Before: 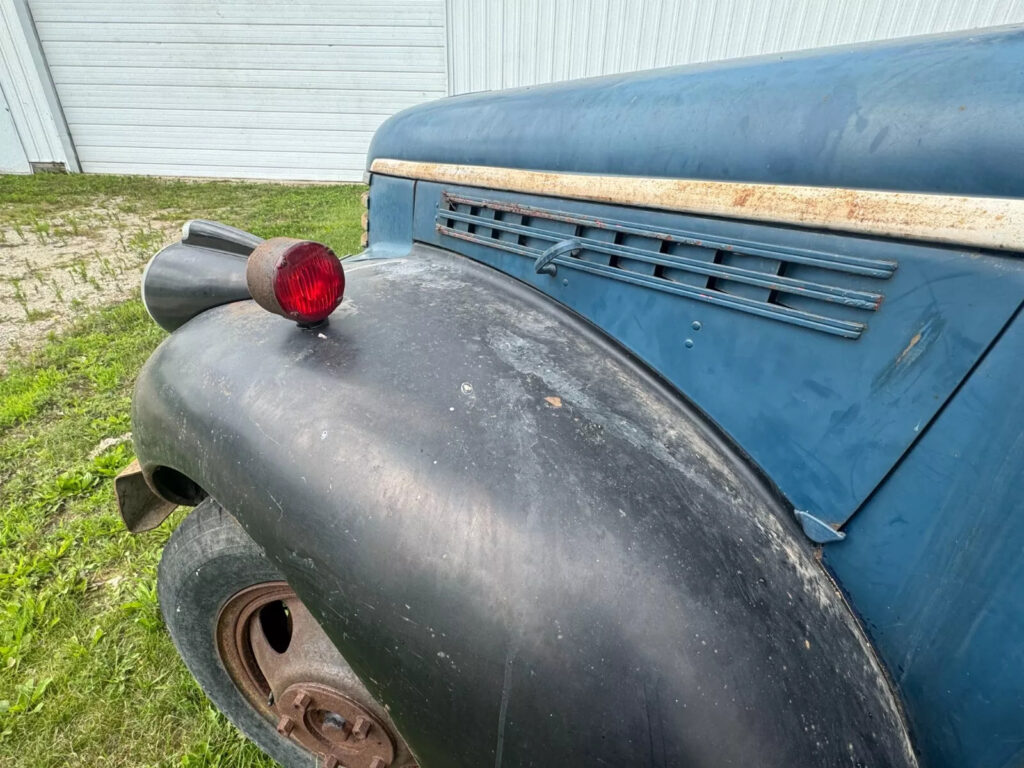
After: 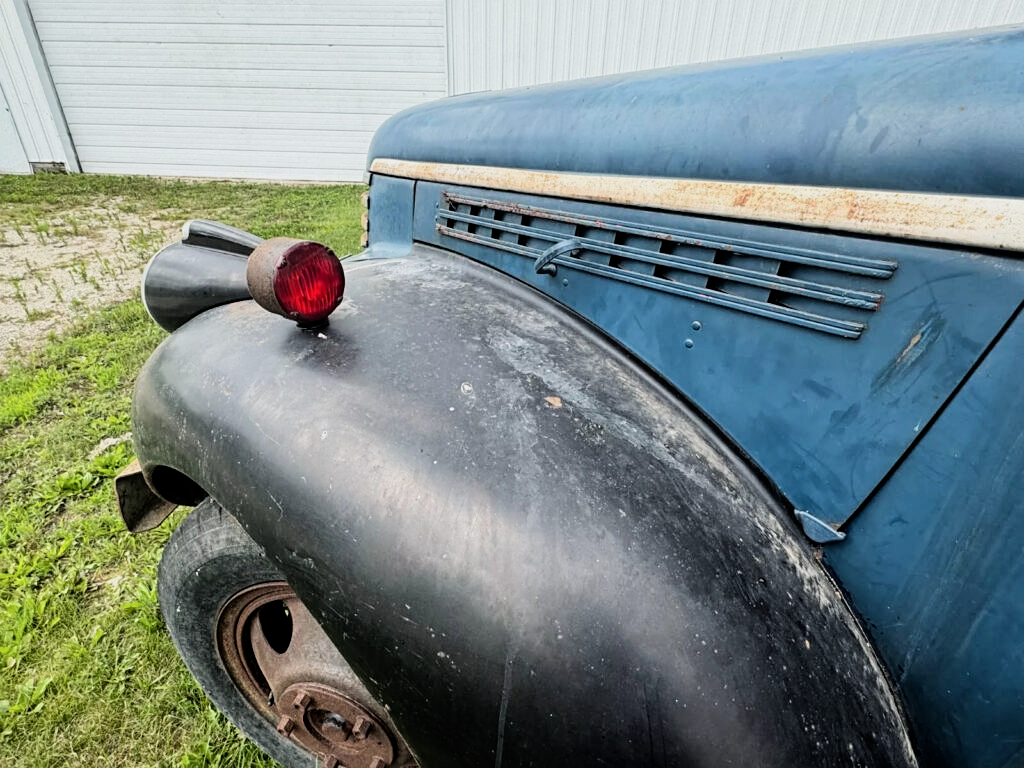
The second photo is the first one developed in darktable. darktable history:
filmic rgb: black relative exposure -5 EV, white relative exposure 3.5 EV, hardness 3.19, contrast 1.4, highlights saturation mix -50%
sharpen: amount 0.2
